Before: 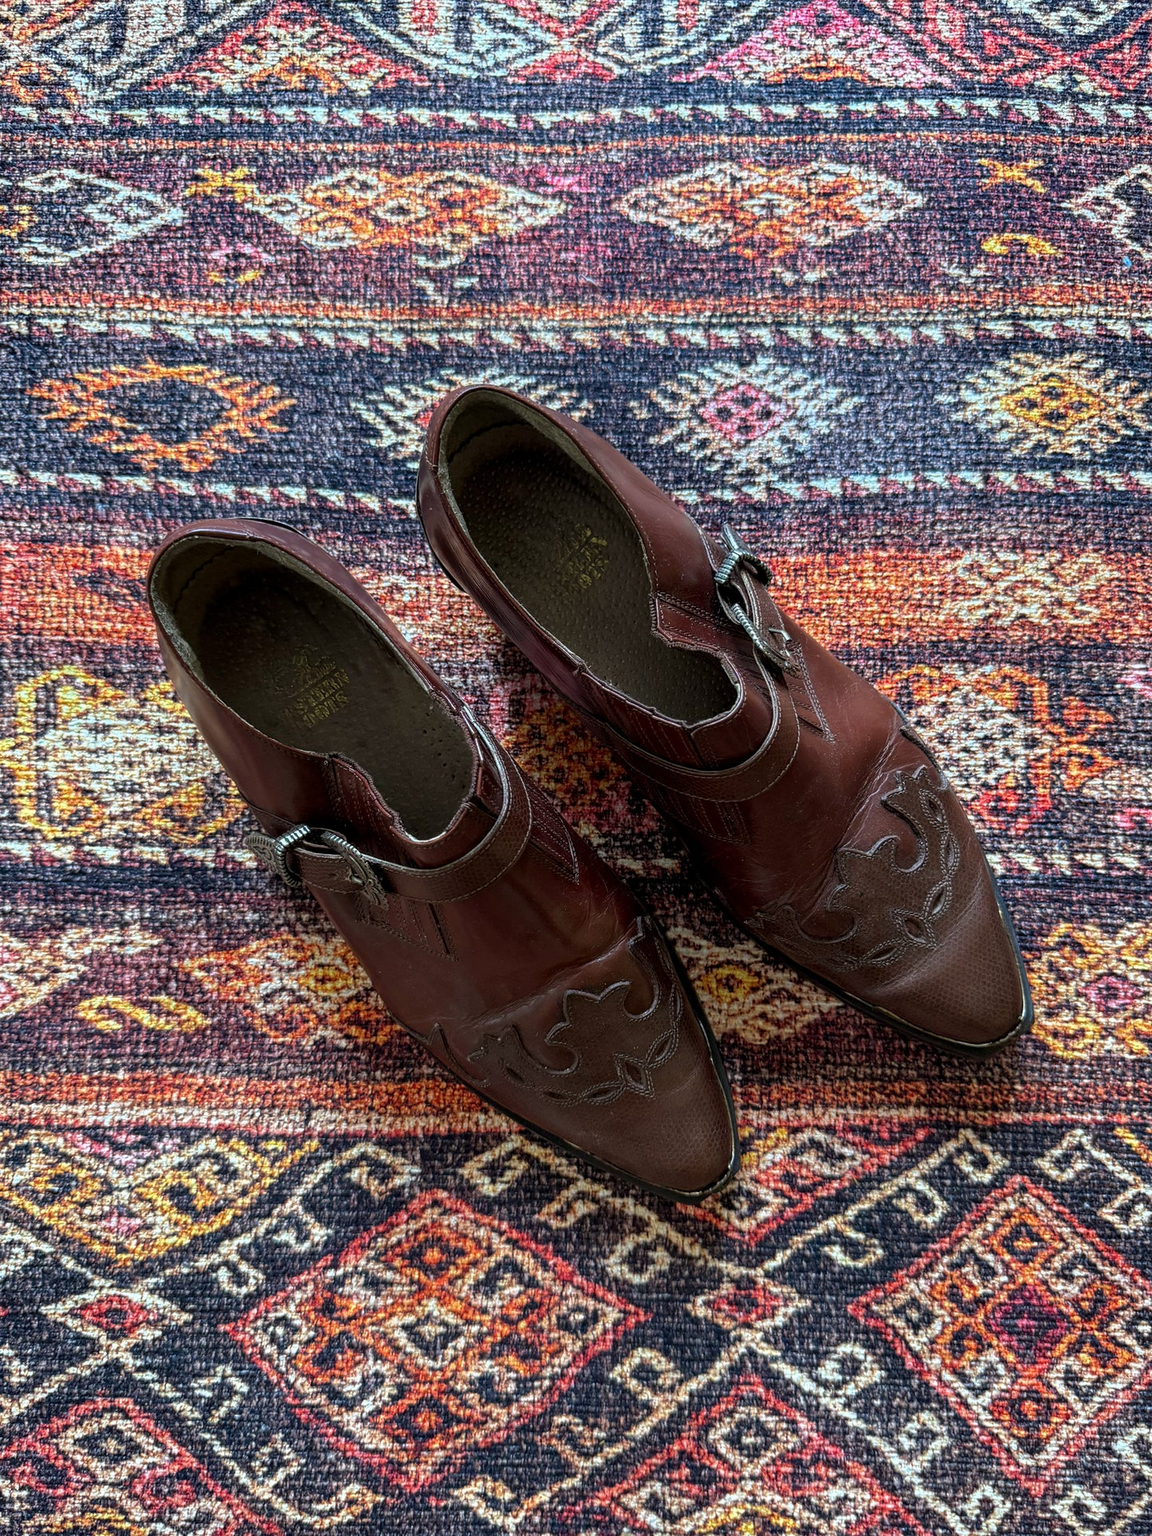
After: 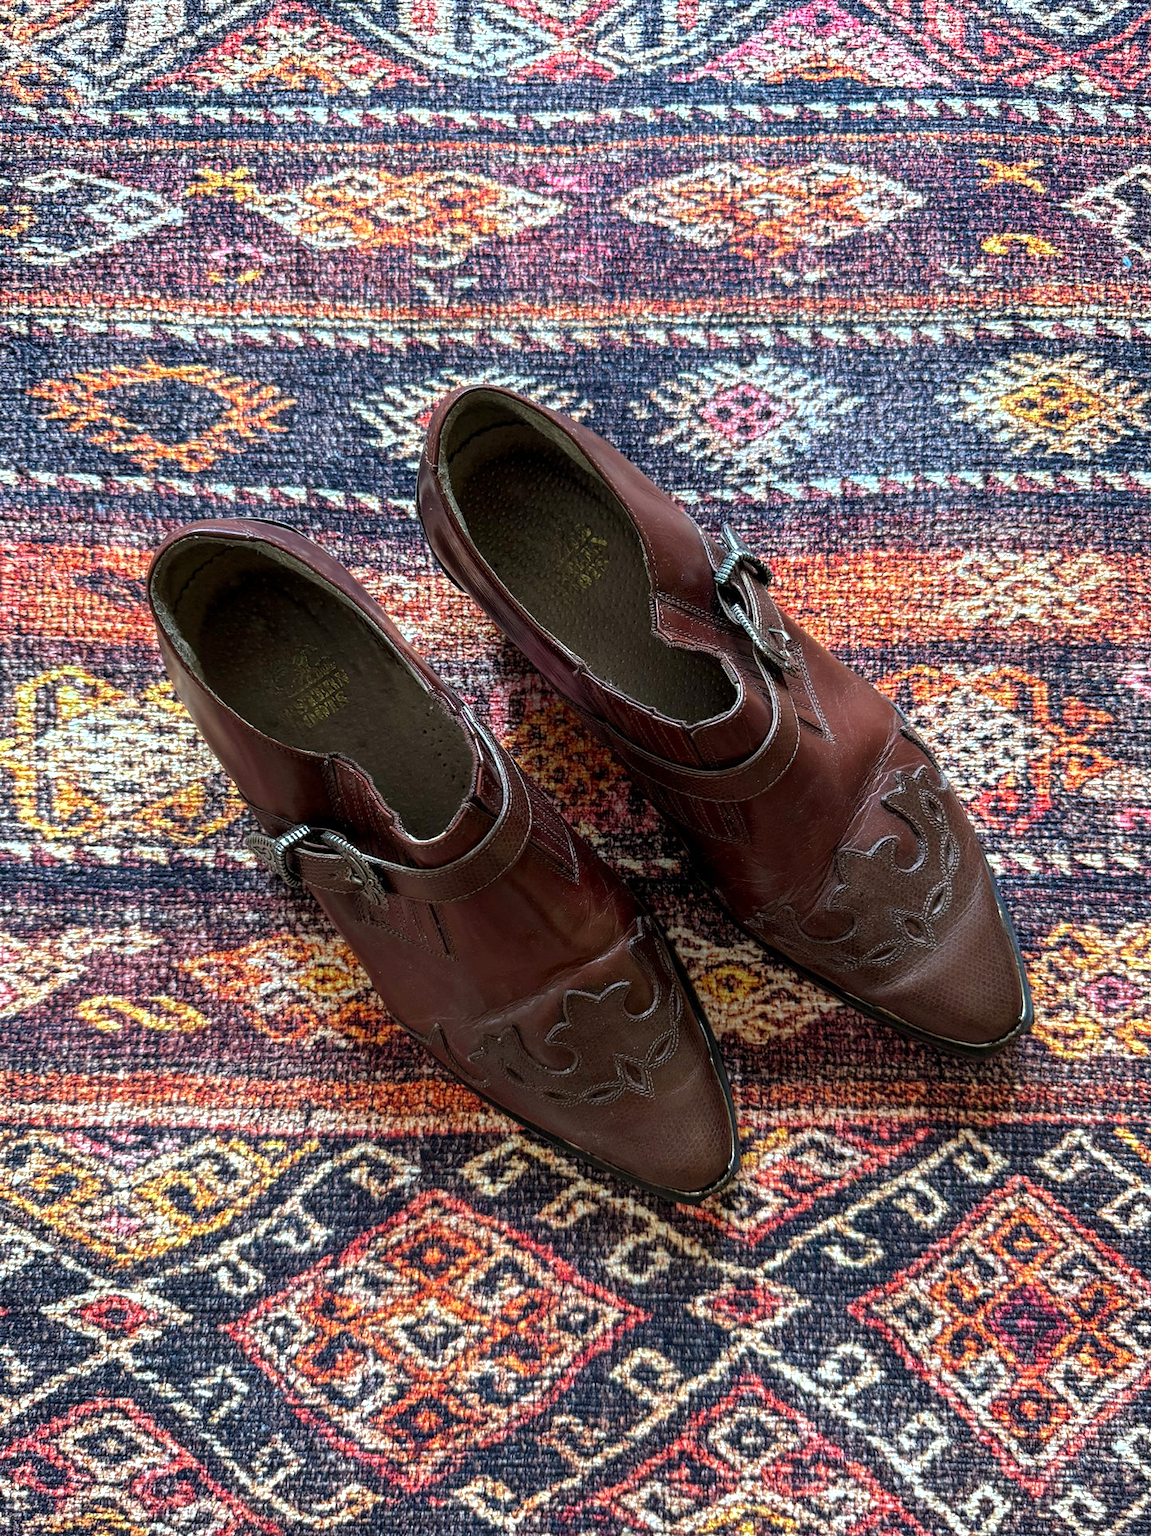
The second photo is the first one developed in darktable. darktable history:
exposure: exposure 0.375 EV, compensate highlight preservation false
